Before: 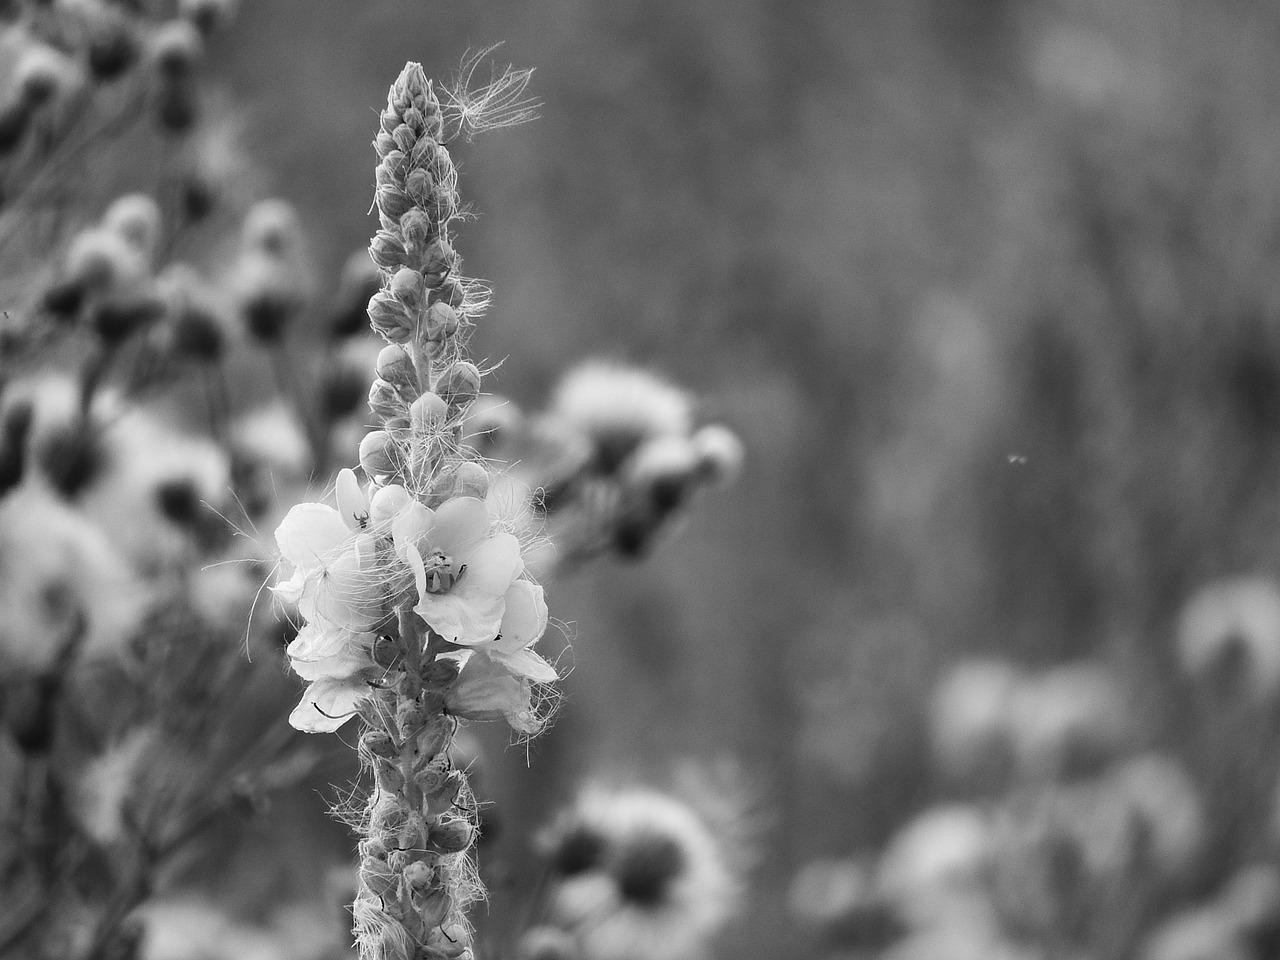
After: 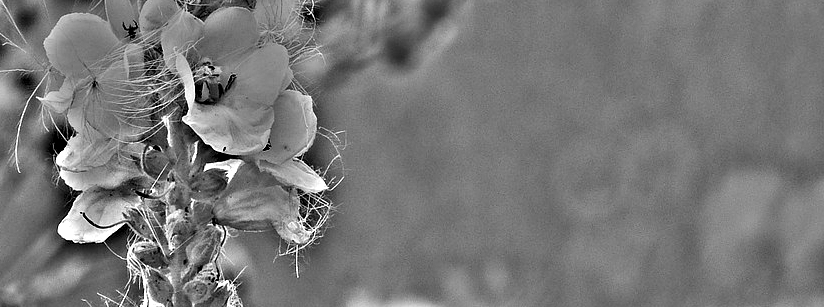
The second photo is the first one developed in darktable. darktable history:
crop: left 18.091%, top 51.13%, right 17.525%, bottom 16.85%
highpass: on, module defaults
